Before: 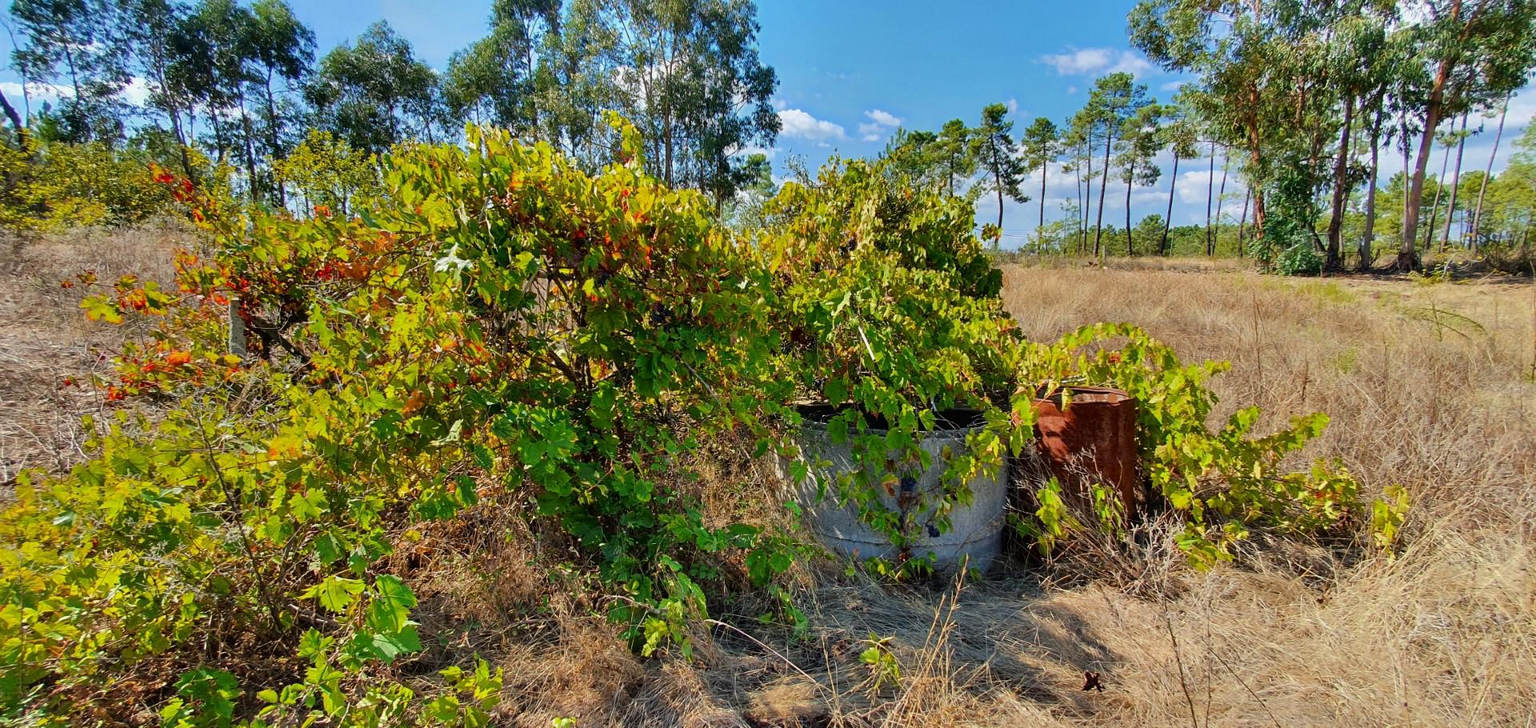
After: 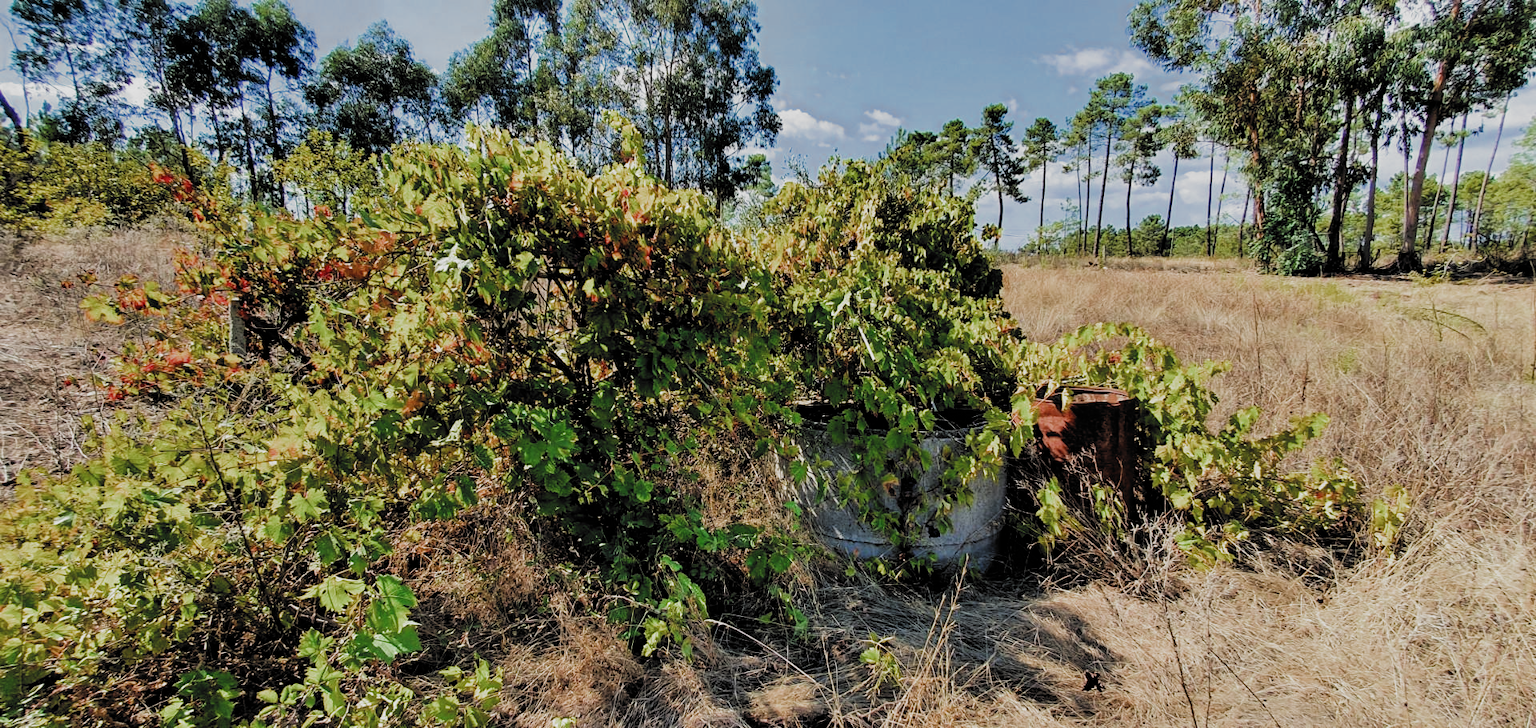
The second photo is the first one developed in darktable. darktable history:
filmic rgb: black relative exposure -5.14 EV, white relative exposure 3.97 EV, threshold 3 EV, hardness 2.89, contrast 1.298, highlights saturation mix -30.96%, add noise in highlights 0.002, color science v3 (2019), use custom middle-gray values true, contrast in highlights soft, enable highlight reconstruction true
